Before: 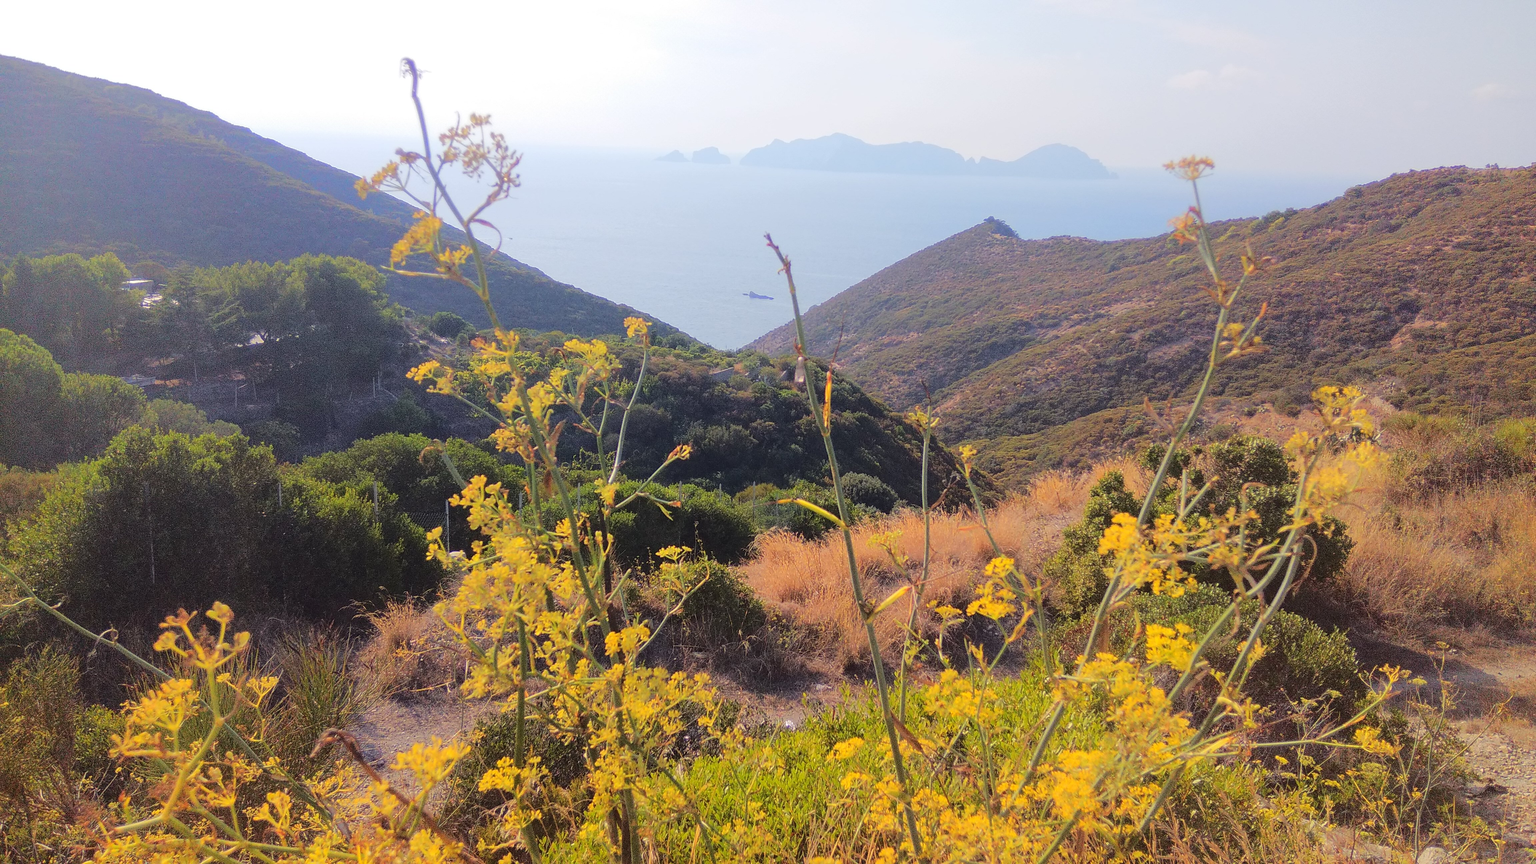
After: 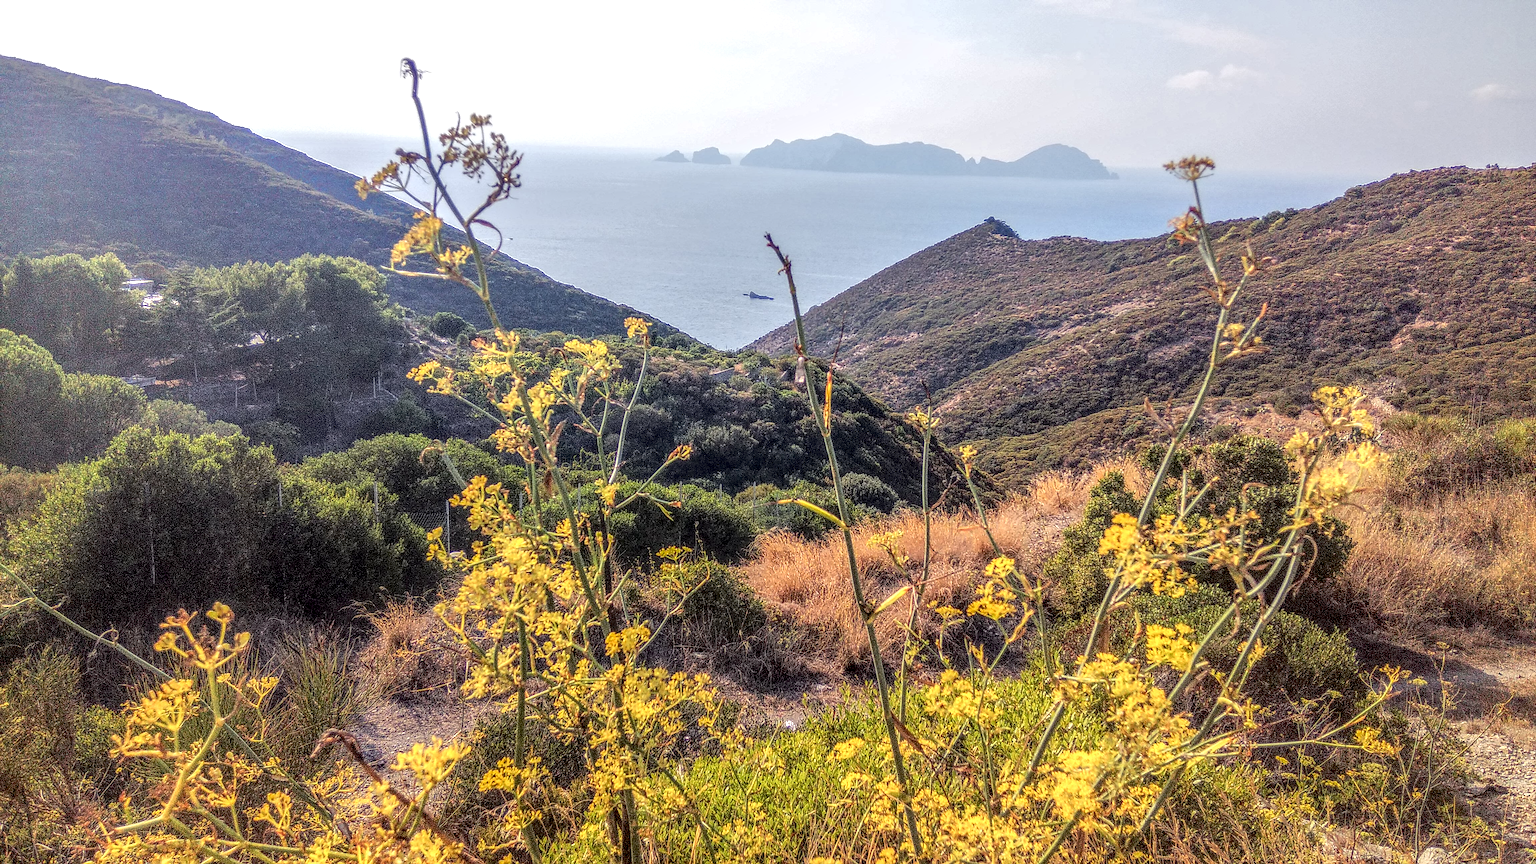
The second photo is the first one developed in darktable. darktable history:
local contrast: highlights 0%, shadows 4%, detail 300%, midtone range 0.305
sharpen: amount 0.489
